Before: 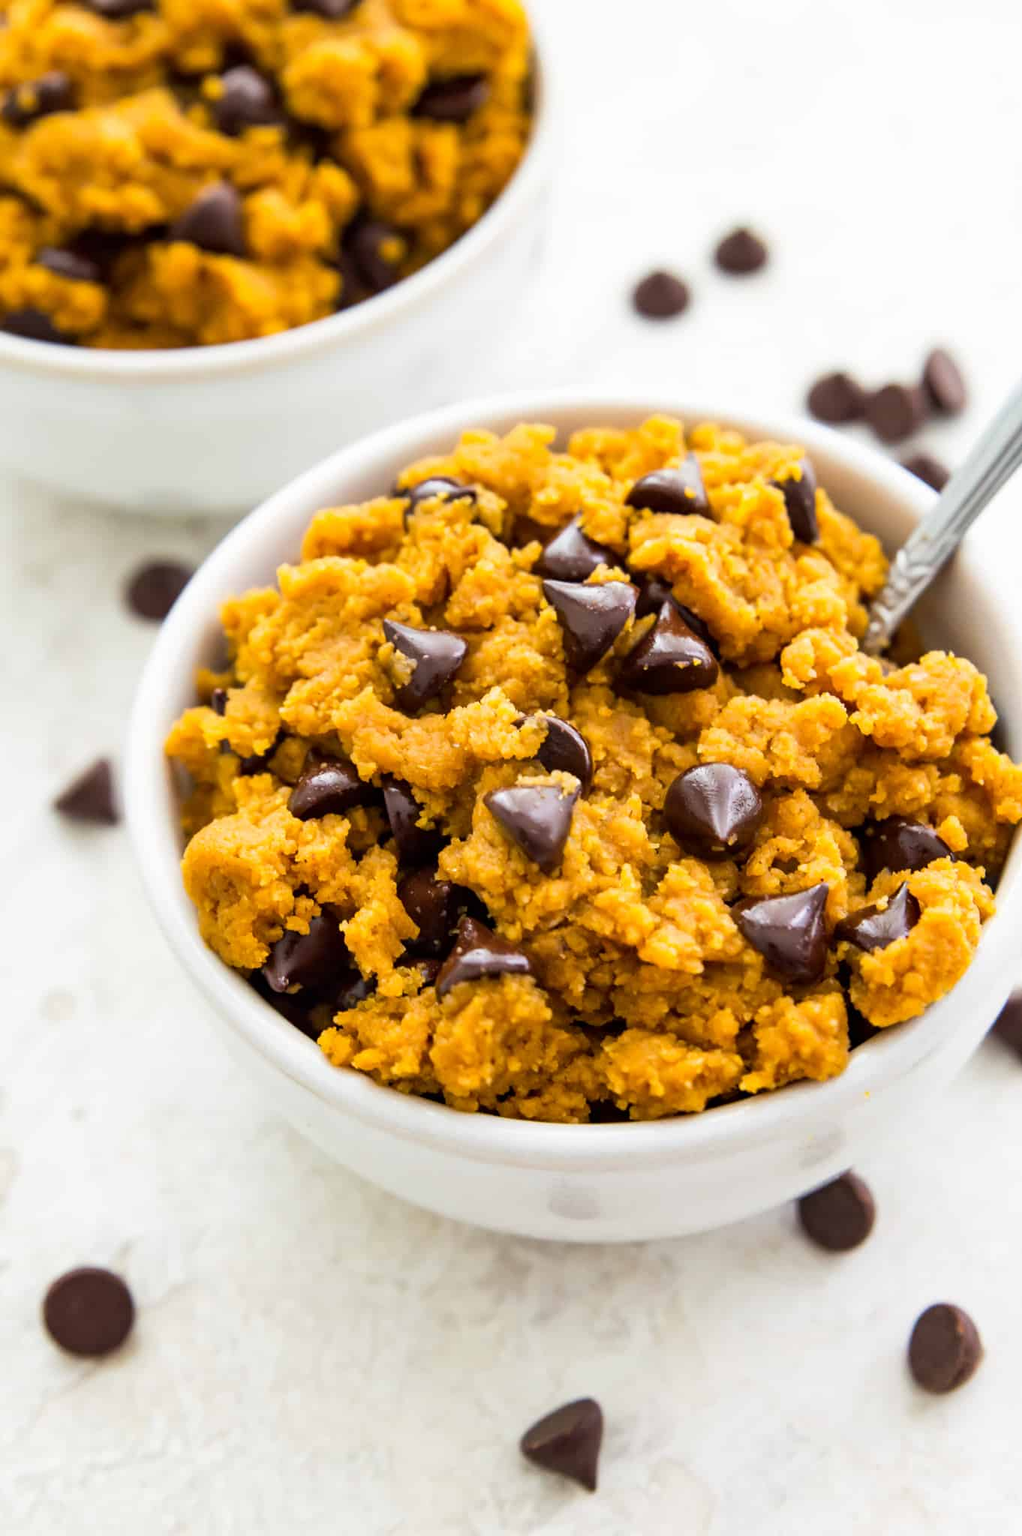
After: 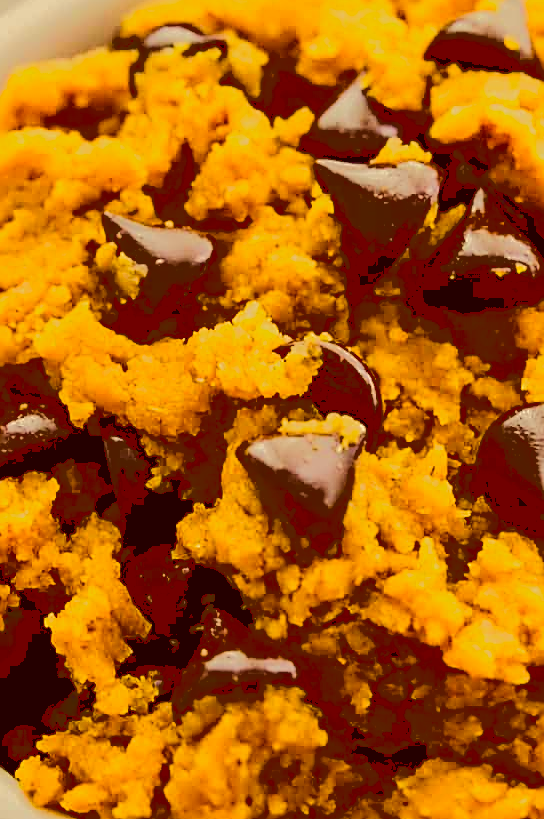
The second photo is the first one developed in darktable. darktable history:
sharpen: amount 0.75
exposure: black level correction 0.009, exposure -0.637 EV, compensate highlight preservation false
crop: left 30%, top 30%, right 30%, bottom 30%
color correction: highlights a* 1.12, highlights b* 24.26, shadows a* 15.58, shadows b* 24.26
color balance rgb: linear chroma grading › shadows 19.44%, linear chroma grading › highlights 3.42%, linear chroma grading › mid-tones 10.16%
base curve: curves: ch0 [(0.065, 0.026) (0.236, 0.358) (0.53, 0.546) (0.777, 0.841) (0.924, 0.992)], preserve colors average RGB
